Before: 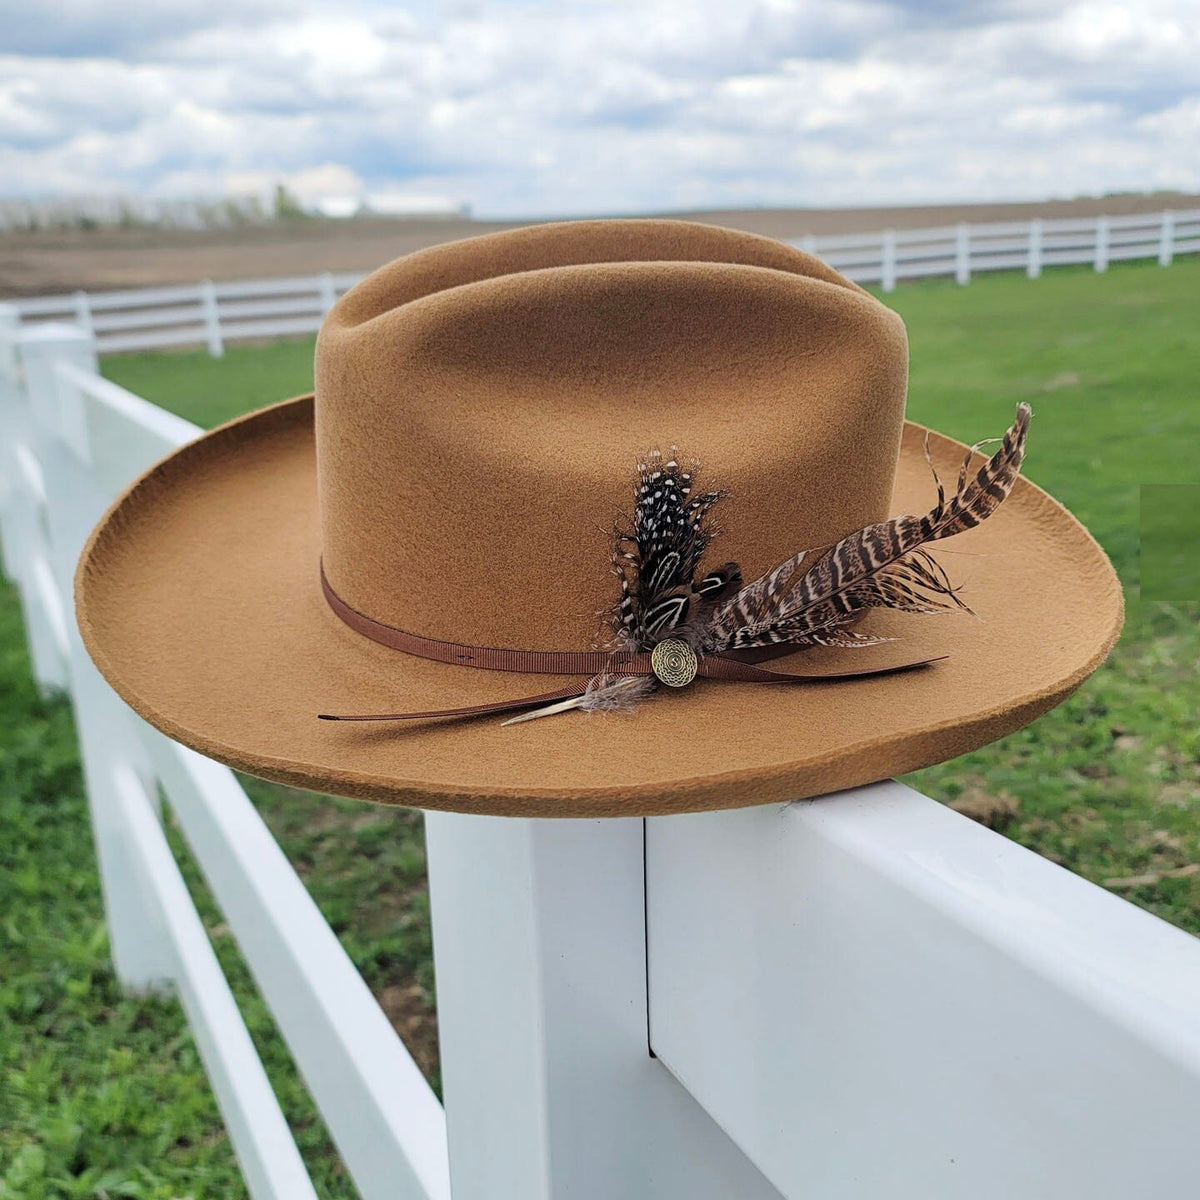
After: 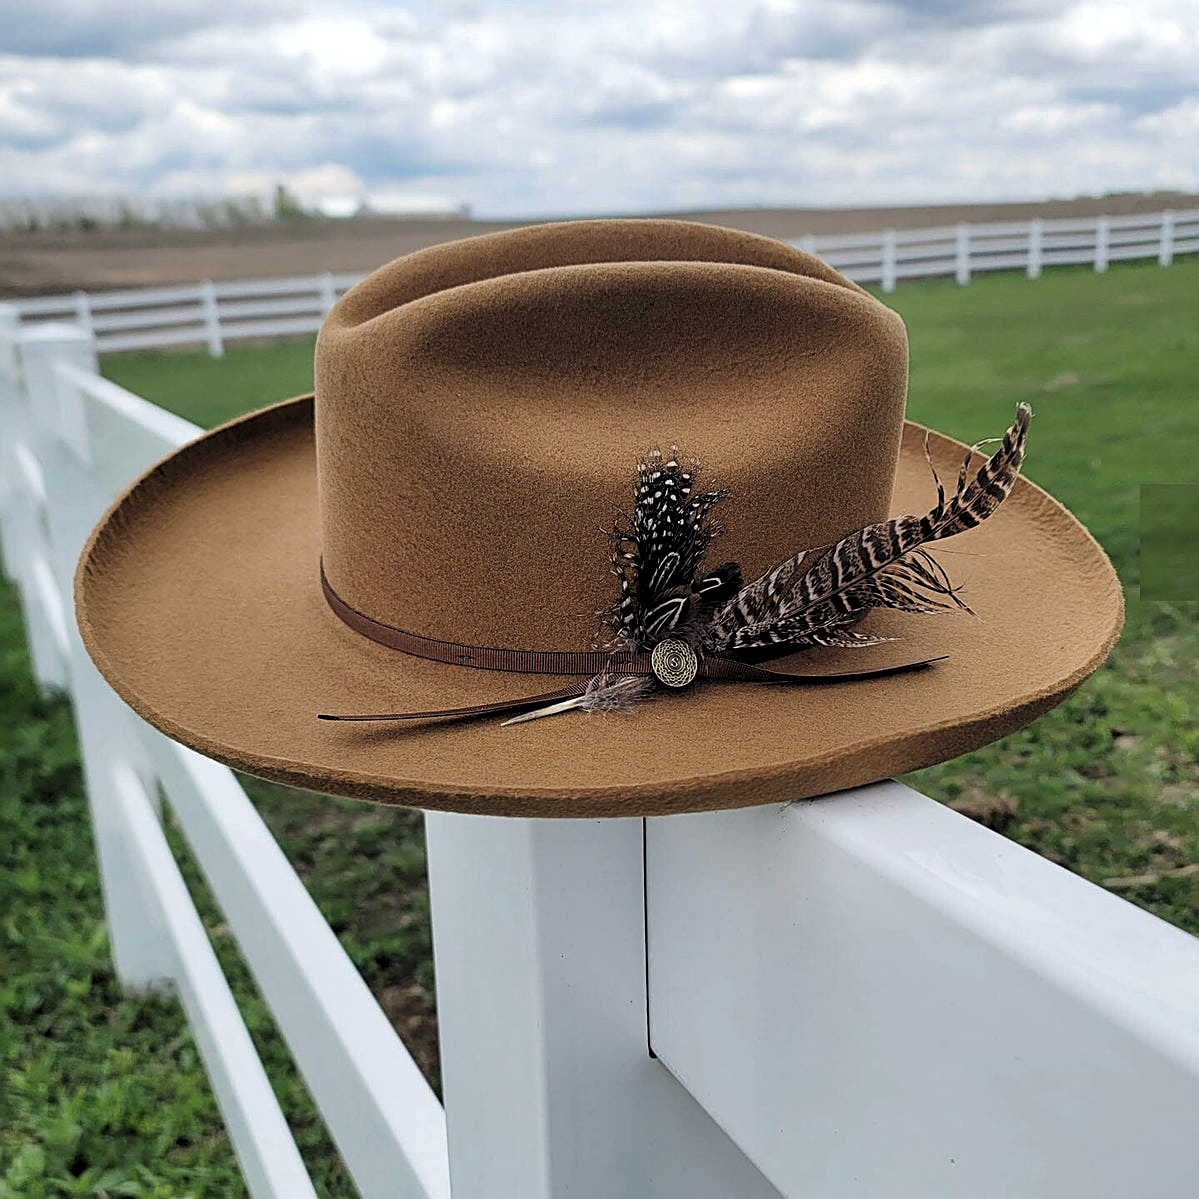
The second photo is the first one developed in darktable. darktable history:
sharpen: amount 0.467
crop: left 0.015%
levels: levels [0.116, 0.574, 1]
shadows and highlights: shadows 13.22, white point adjustment 1.33, highlights -0.712, soften with gaussian
